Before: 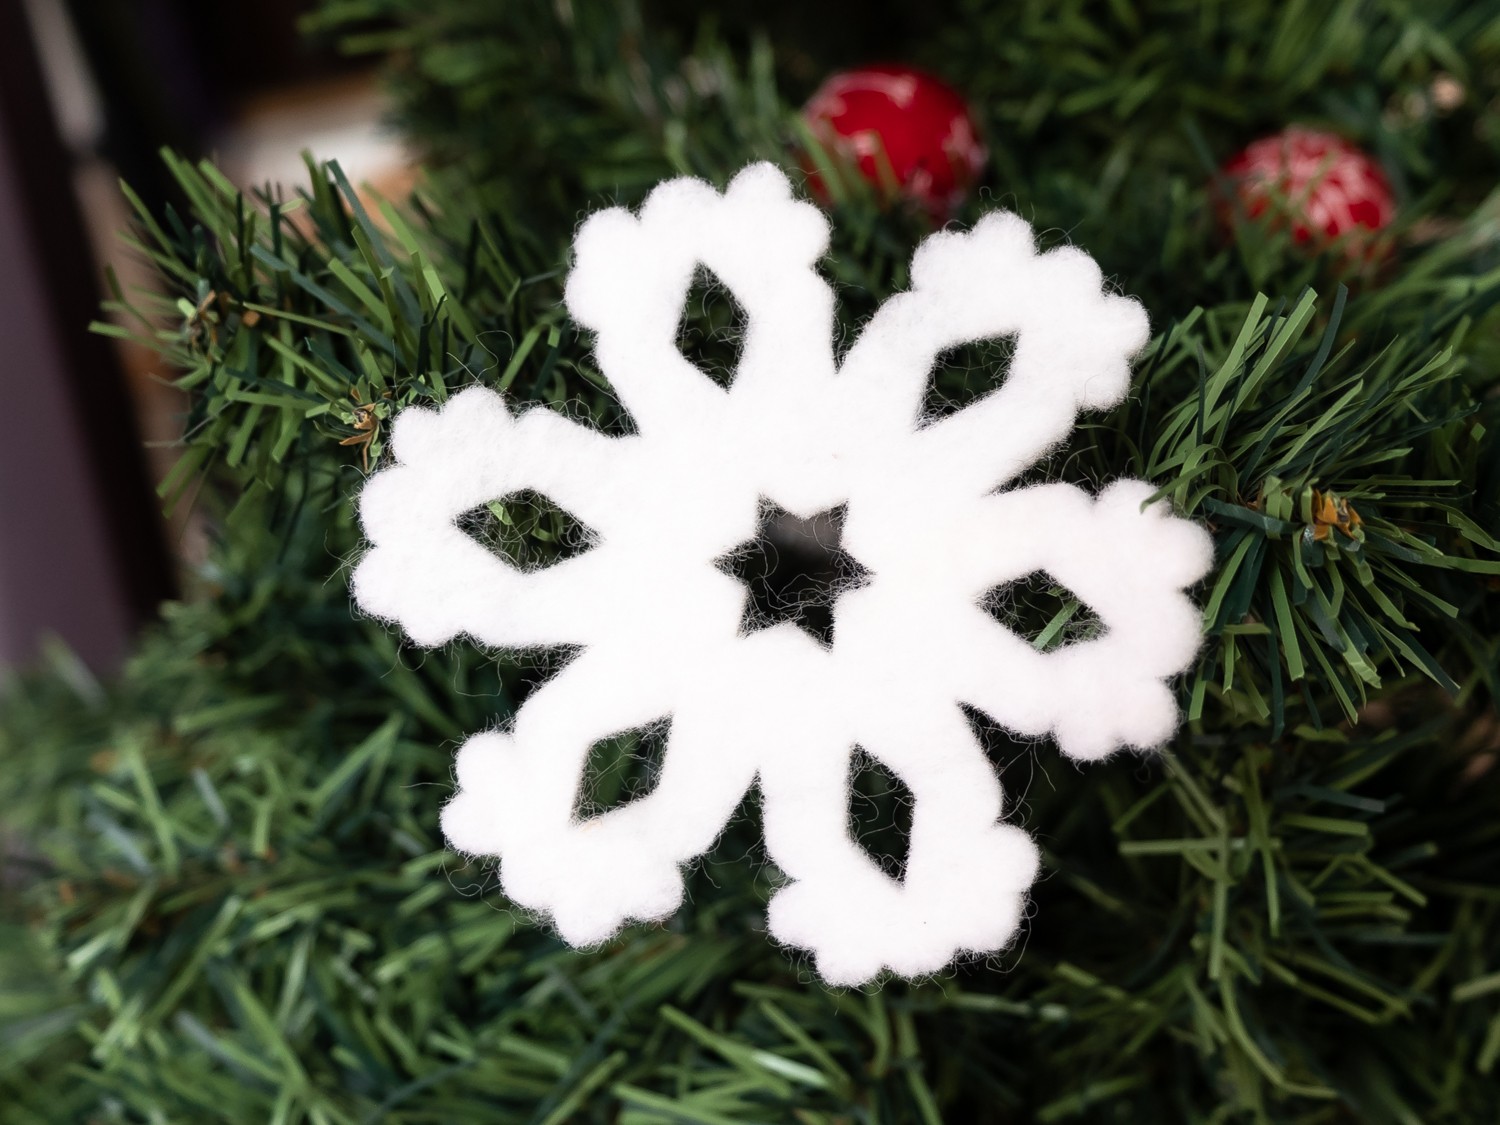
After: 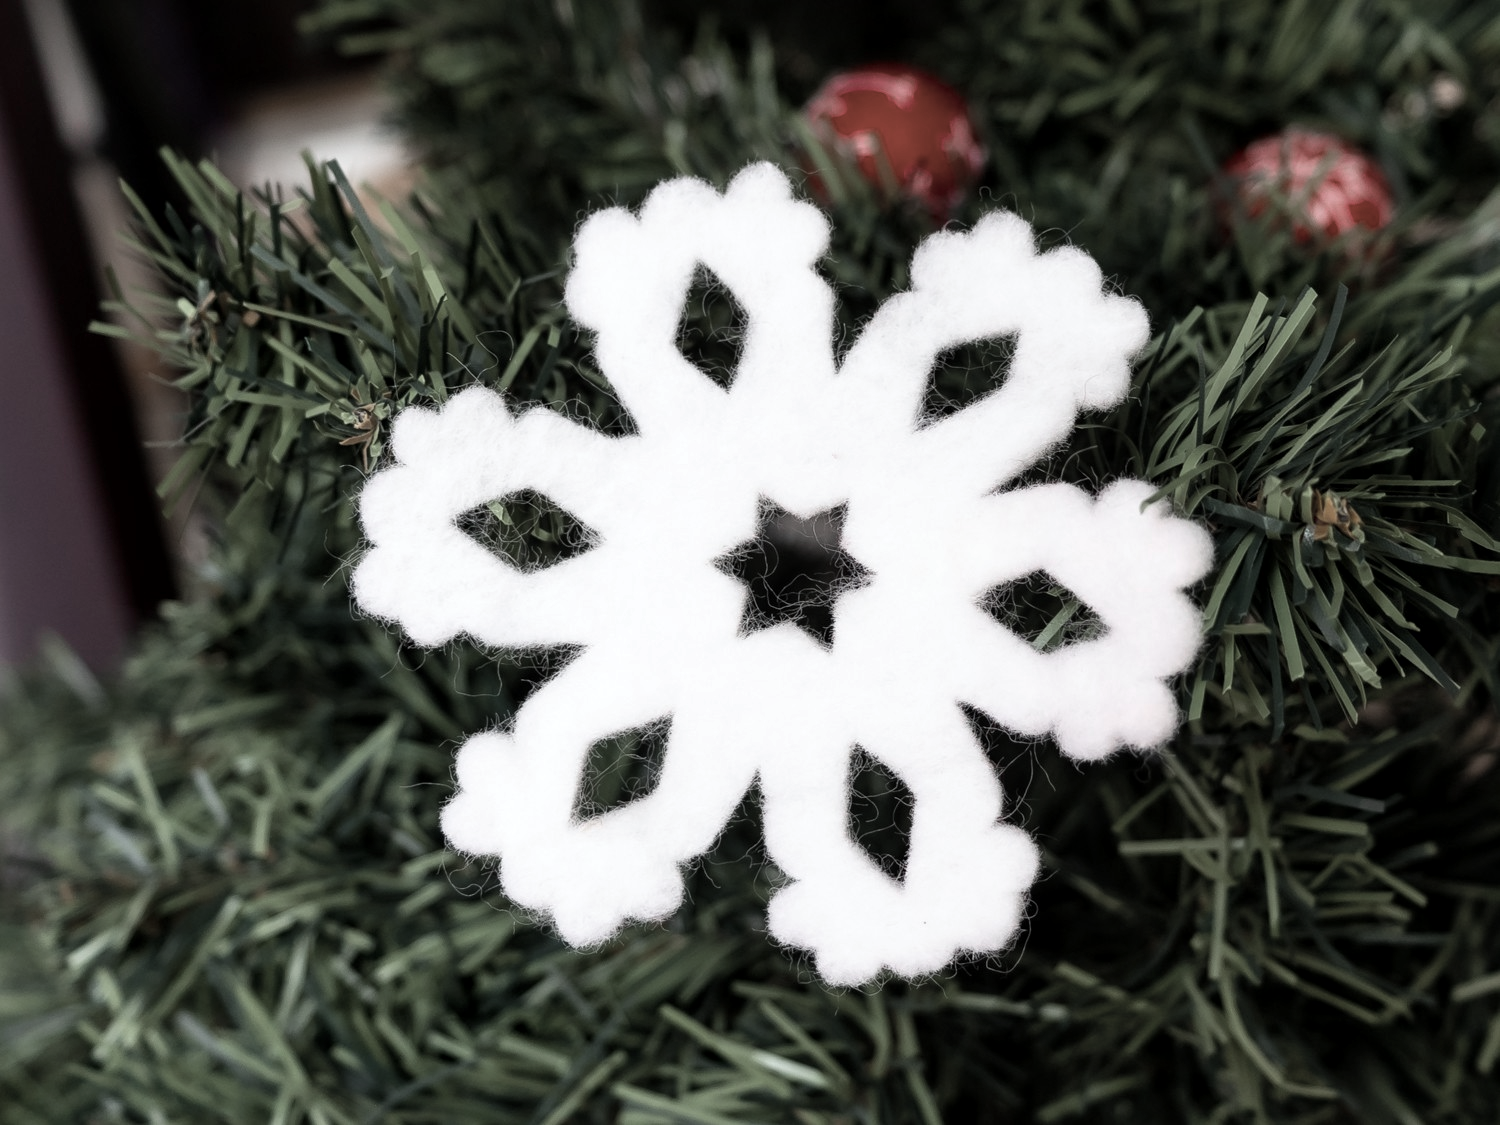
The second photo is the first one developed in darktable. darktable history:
white balance: red 0.986, blue 1.01
local contrast: mode bilateral grid, contrast 20, coarseness 50, detail 120%, midtone range 0.2
color zones: curves: ch0 [(0, 0.6) (0.129, 0.508) (0.193, 0.483) (0.429, 0.5) (0.571, 0.5) (0.714, 0.5) (0.857, 0.5) (1, 0.6)]; ch1 [(0, 0.481) (0.112, 0.245) (0.213, 0.223) (0.429, 0.233) (0.571, 0.231) (0.683, 0.242) (0.857, 0.296) (1, 0.481)]
